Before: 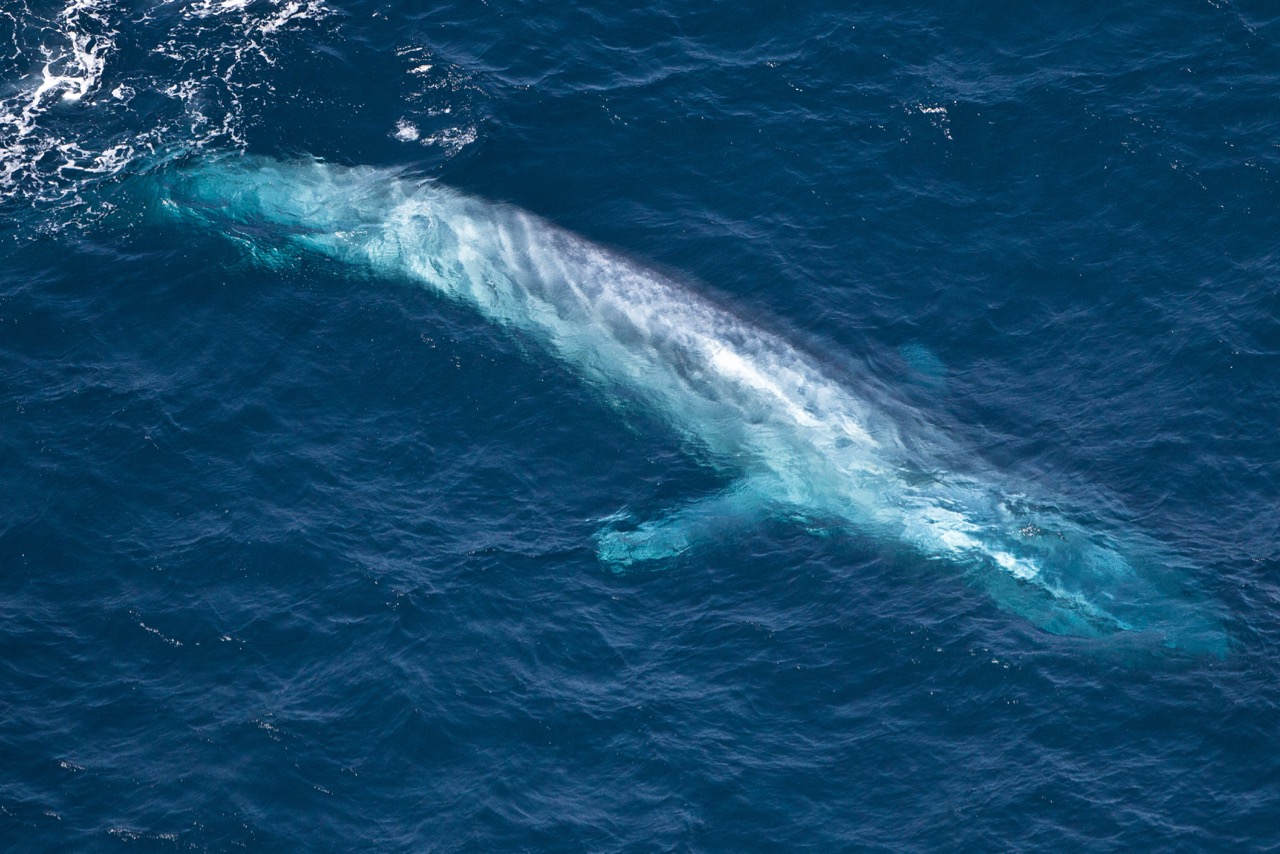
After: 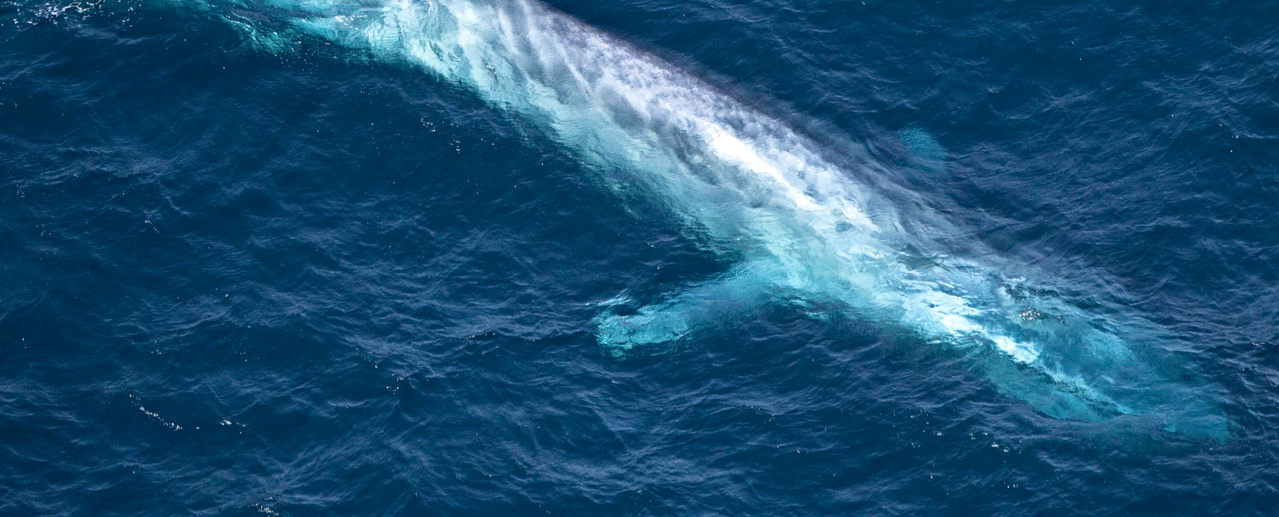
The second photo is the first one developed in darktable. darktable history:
haze removal: compatibility mode true, adaptive false
tone curve: curves: ch0 [(0, 0) (0.003, 0.019) (0.011, 0.019) (0.025, 0.026) (0.044, 0.043) (0.069, 0.066) (0.1, 0.095) (0.136, 0.133) (0.177, 0.181) (0.224, 0.233) (0.277, 0.302) (0.335, 0.375) (0.399, 0.452) (0.468, 0.532) (0.543, 0.609) (0.623, 0.695) (0.709, 0.775) (0.801, 0.865) (0.898, 0.932) (1, 1)], color space Lab, independent channels, preserve colors none
crop and rotate: top 25.343%, bottom 14.055%
